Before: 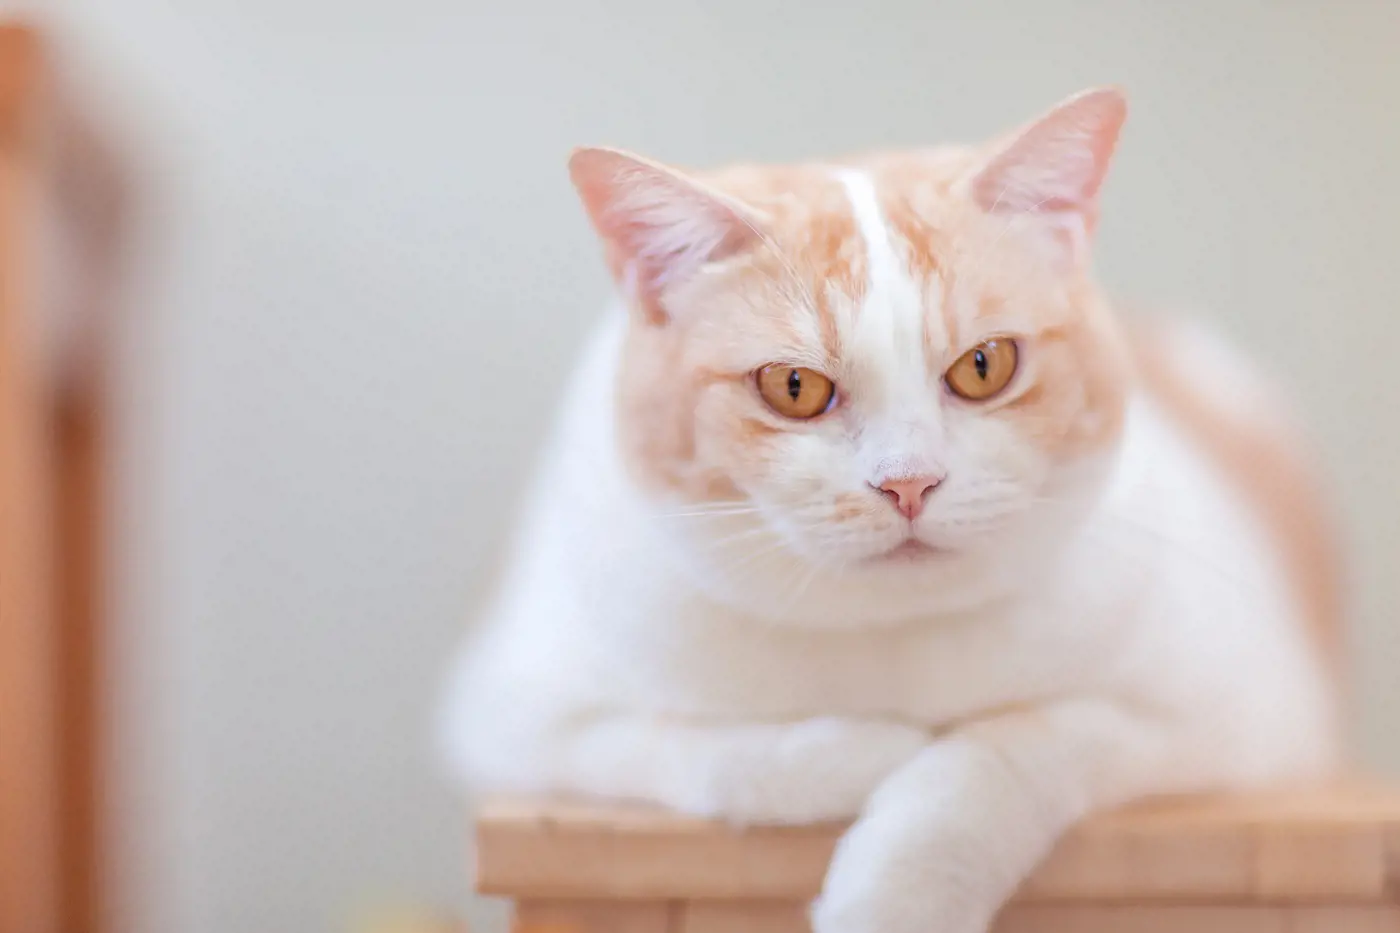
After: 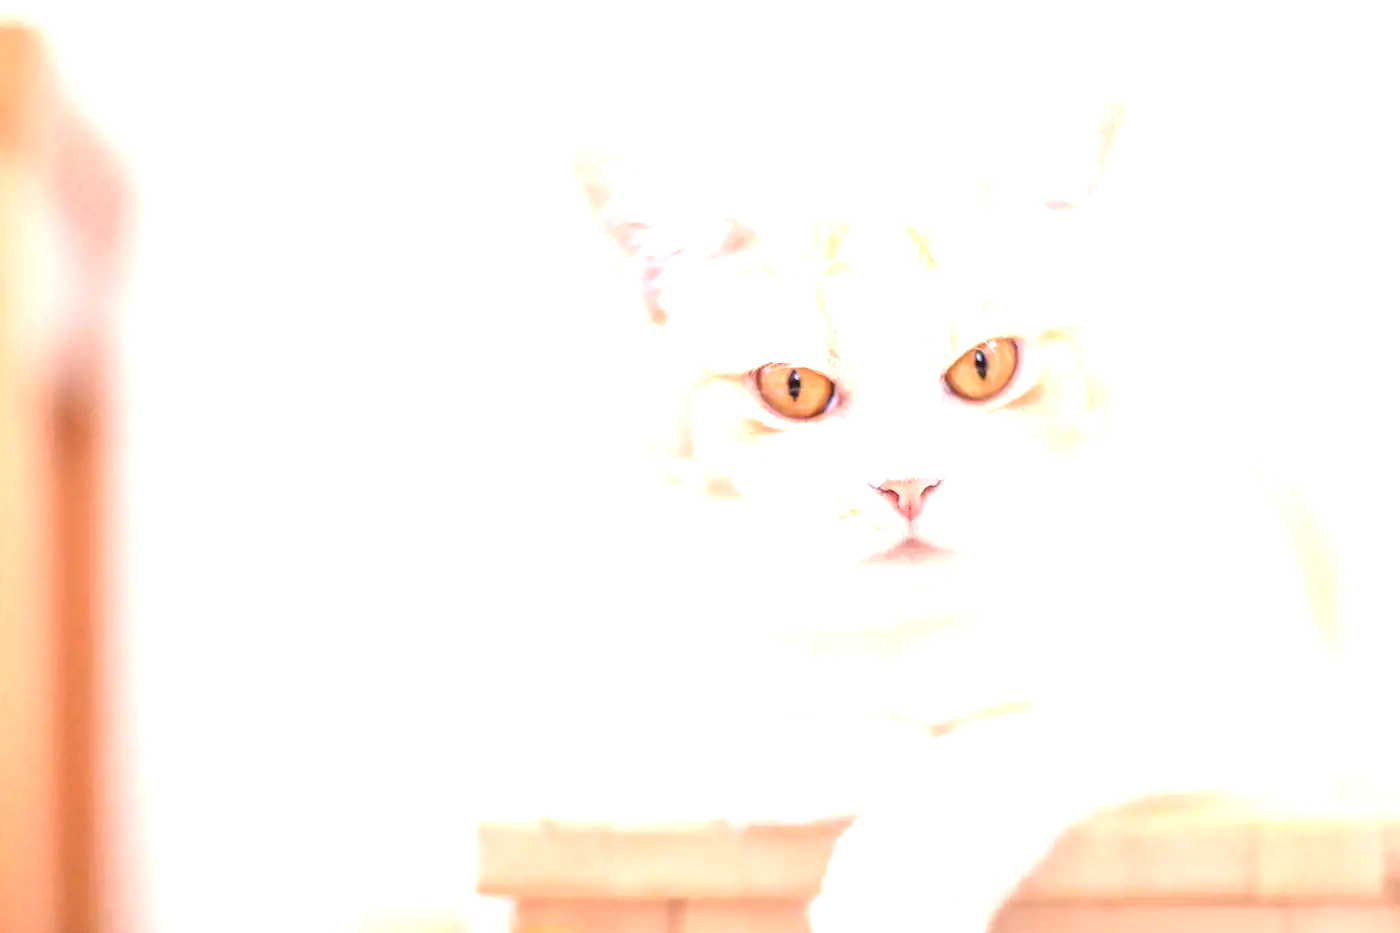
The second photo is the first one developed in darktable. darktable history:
exposure: black level correction 0, exposure 1.448 EV, compensate exposure bias true, compensate highlight preservation false
color calibration: x 0.342, y 0.356, temperature 5147.89 K
